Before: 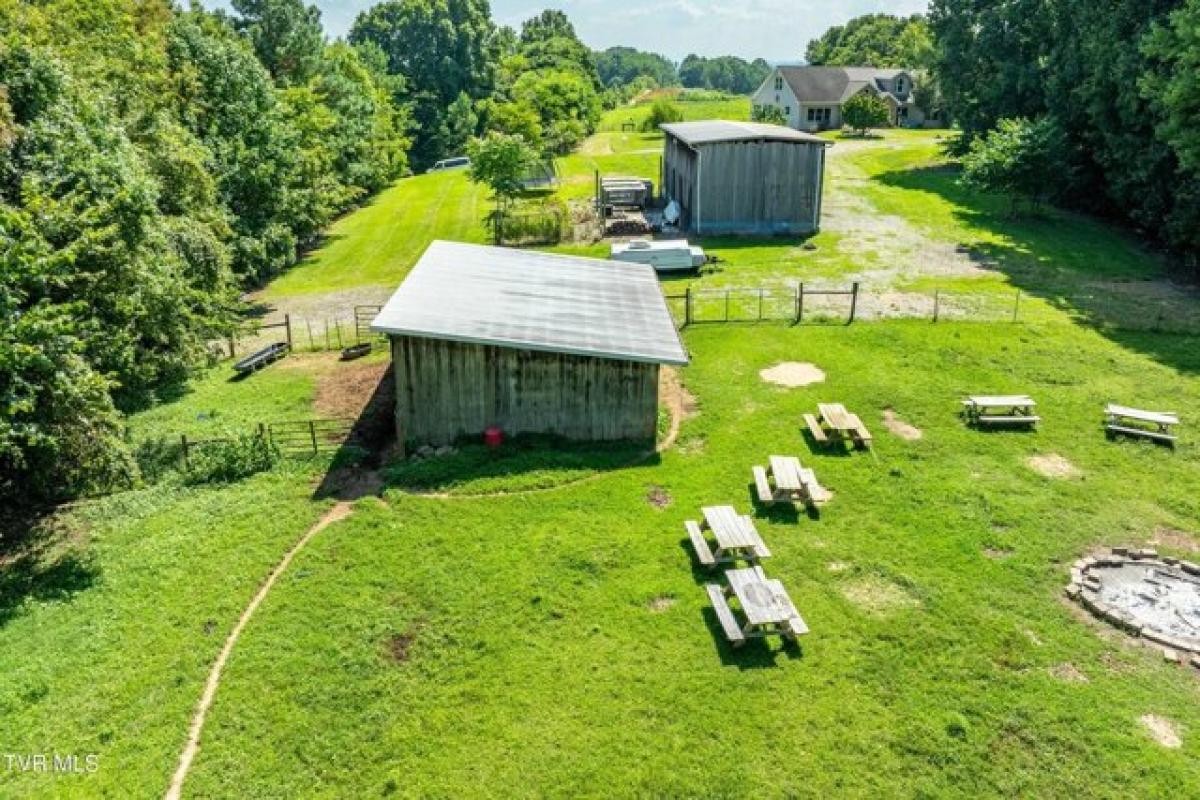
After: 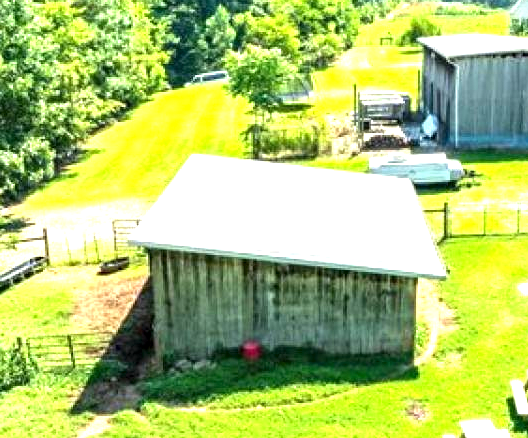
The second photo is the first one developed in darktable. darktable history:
crop: left 20.248%, top 10.86%, right 35.675%, bottom 34.321%
exposure: black level correction 0, exposure 1.4 EV, compensate highlight preservation false
contrast equalizer: octaves 7, y [[0.6 ×6], [0.55 ×6], [0 ×6], [0 ×6], [0 ×6]], mix 0.3
